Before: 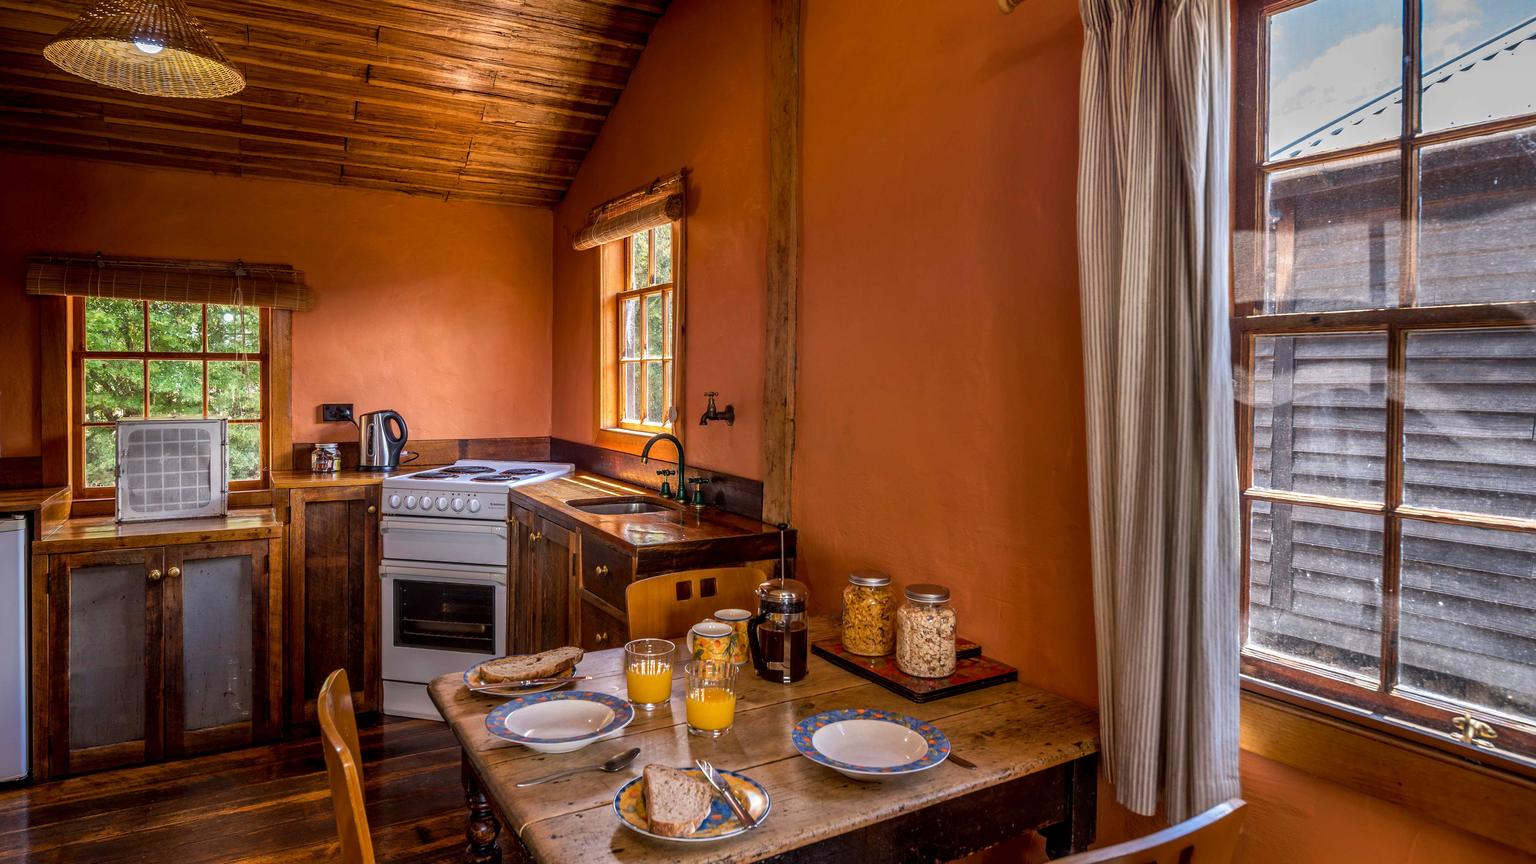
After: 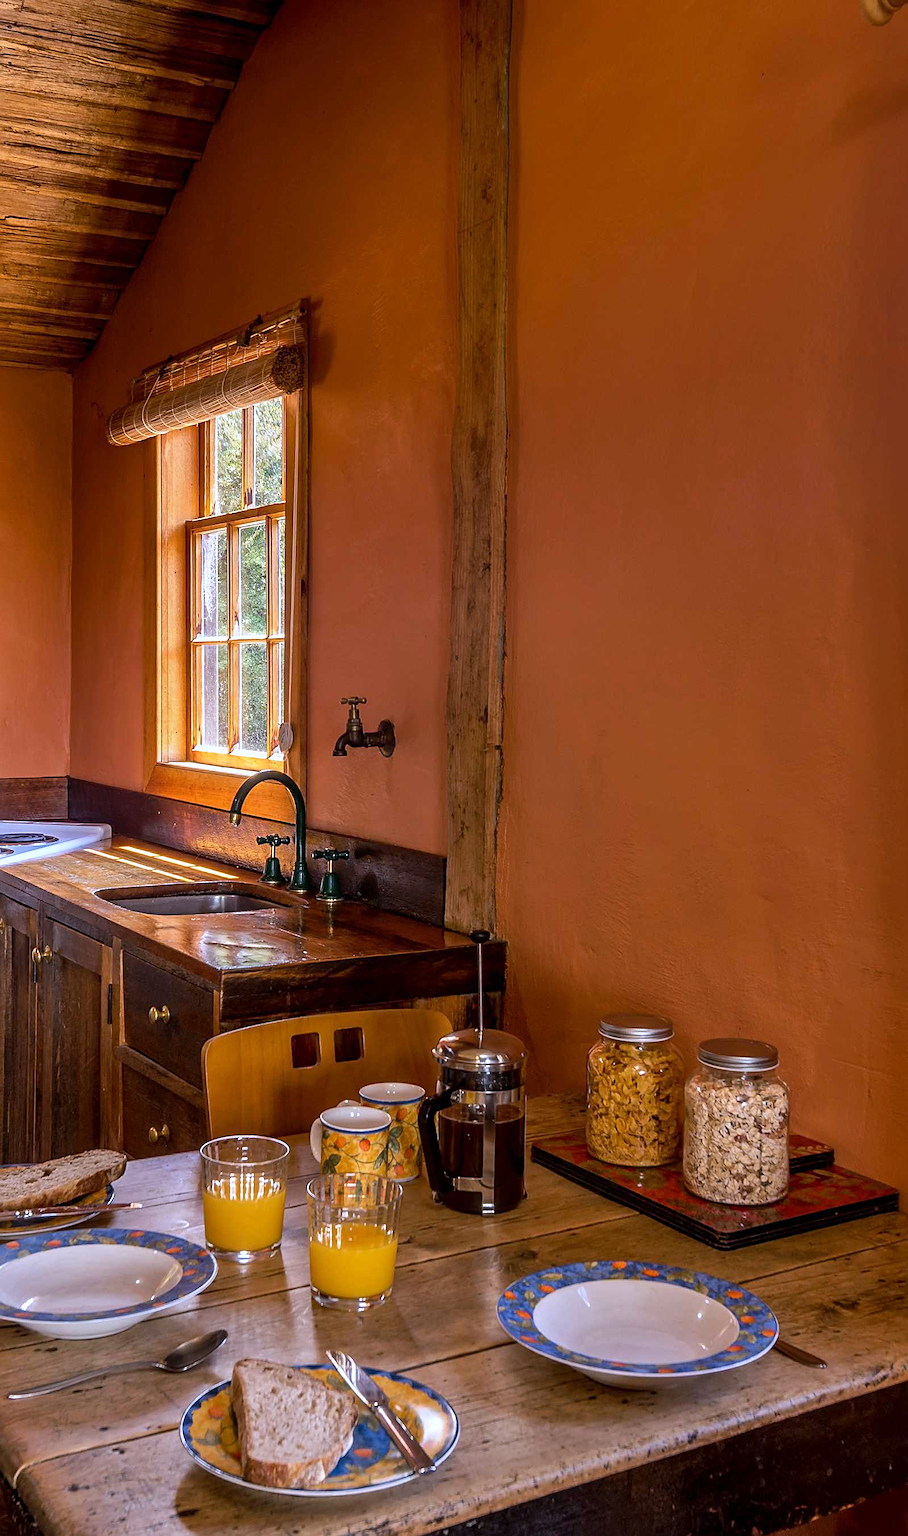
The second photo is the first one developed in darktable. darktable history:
white balance: red 0.967, blue 1.119, emerald 0.756
crop: left 33.36%, right 33.36%
bloom: size 3%, threshold 100%, strength 0%
sharpen: on, module defaults
